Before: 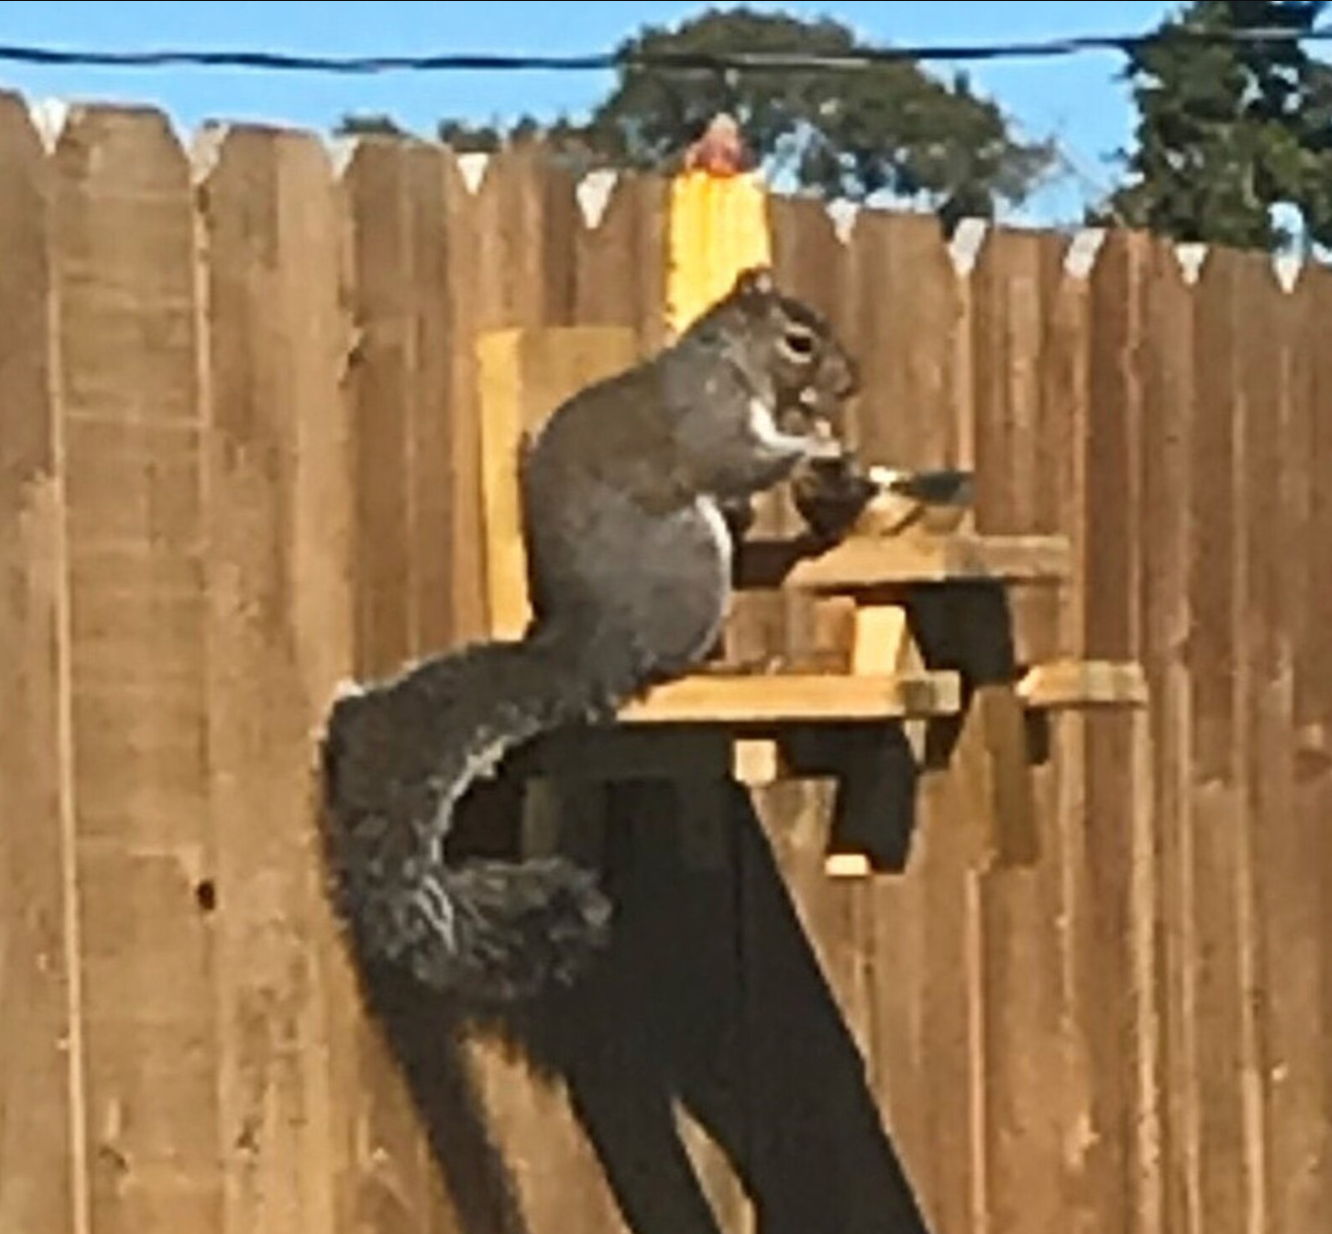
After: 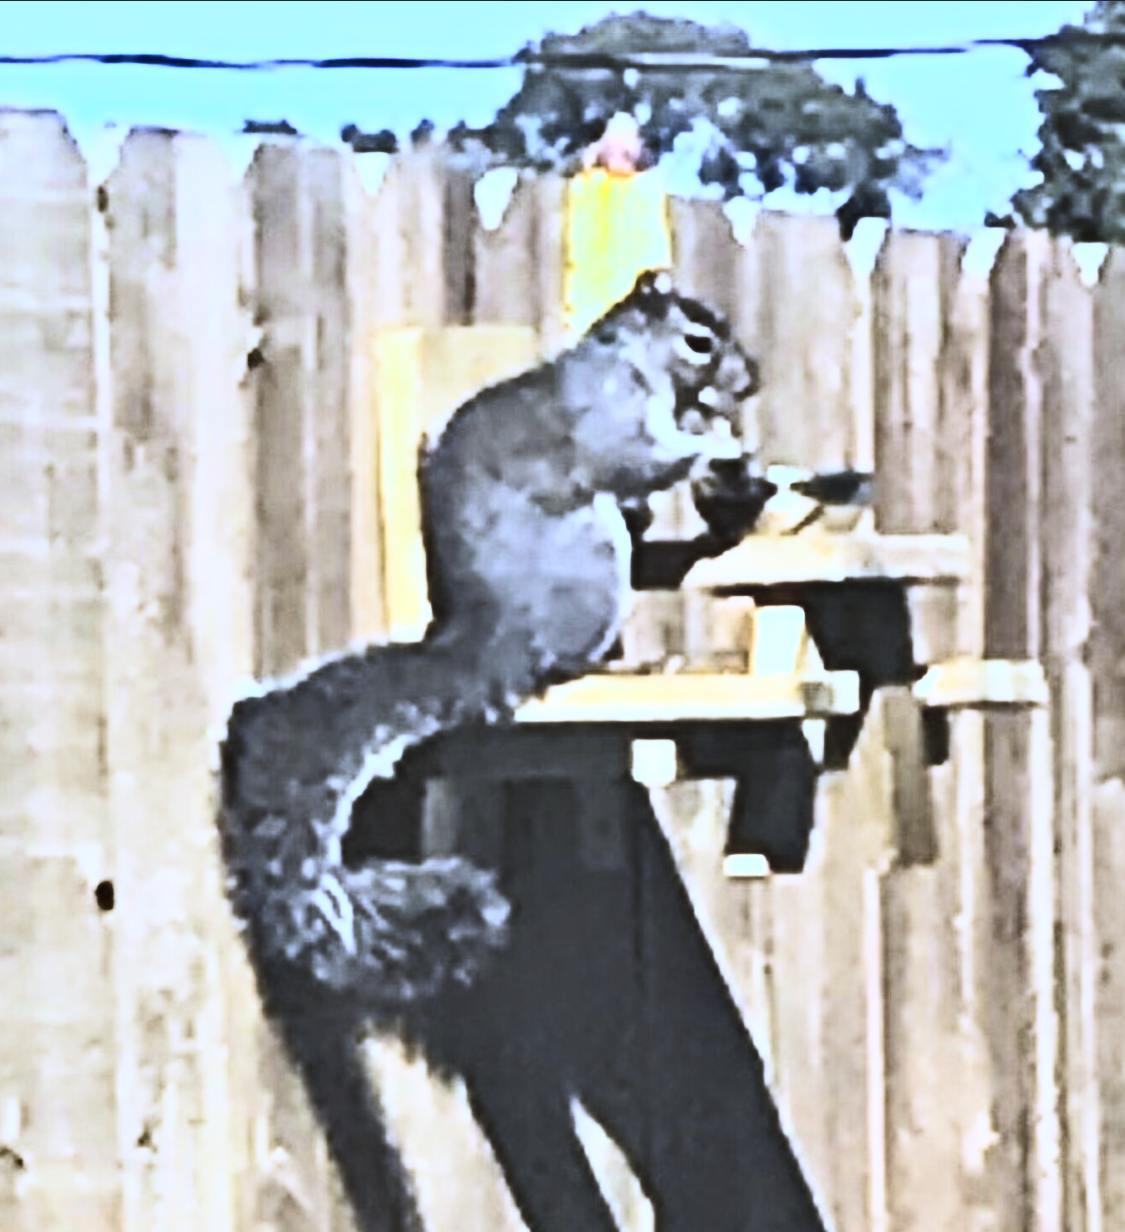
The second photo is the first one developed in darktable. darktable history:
crop: left 7.598%, right 7.873%
contrast equalizer: y [[0.514, 0.573, 0.581, 0.508, 0.5, 0.5], [0.5 ×6], [0.5 ×6], [0 ×6], [0 ×6]], mix 0.79
white balance: red 0.766, blue 1.537
shadows and highlights: soften with gaussian
color balance rgb: perceptual saturation grading › global saturation 25%, global vibrance 20%
contrast brightness saturation: contrast 0.25, saturation -0.31
rgb curve: curves: ch0 [(0, 0) (0.21, 0.15) (0.24, 0.21) (0.5, 0.75) (0.75, 0.96) (0.89, 0.99) (1, 1)]; ch1 [(0, 0.02) (0.21, 0.13) (0.25, 0.2) (0.5, 0.67) (0.75, 0.9) (0.89, 0.97) (1, 1)]; ch2 [(0, 0.02) (0.21, 0.13) (0.25, 0.2) (0.5, 0.67) (0.75, 0.9) (0.89, 0.97) (1, 1)], compensate middle gray true
exposure: black level correction -0.041, exposure 0.064 EV, compensate highlight preservation false
